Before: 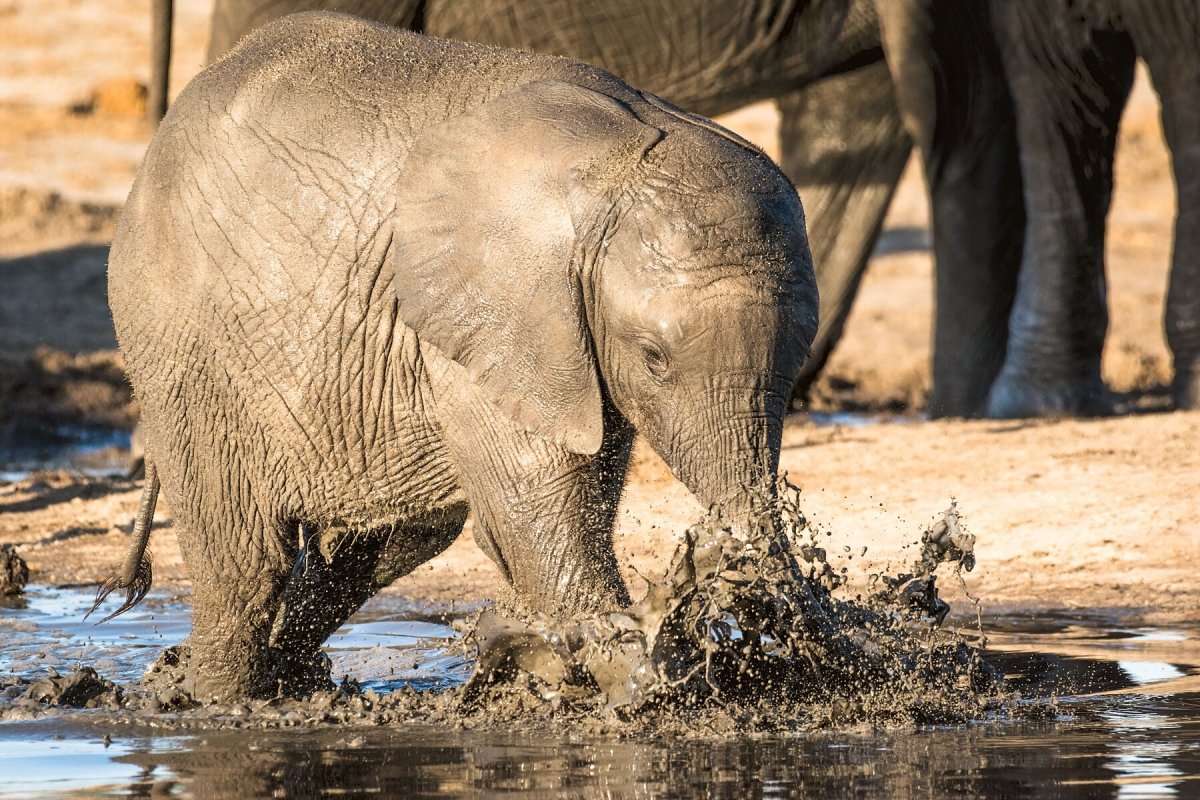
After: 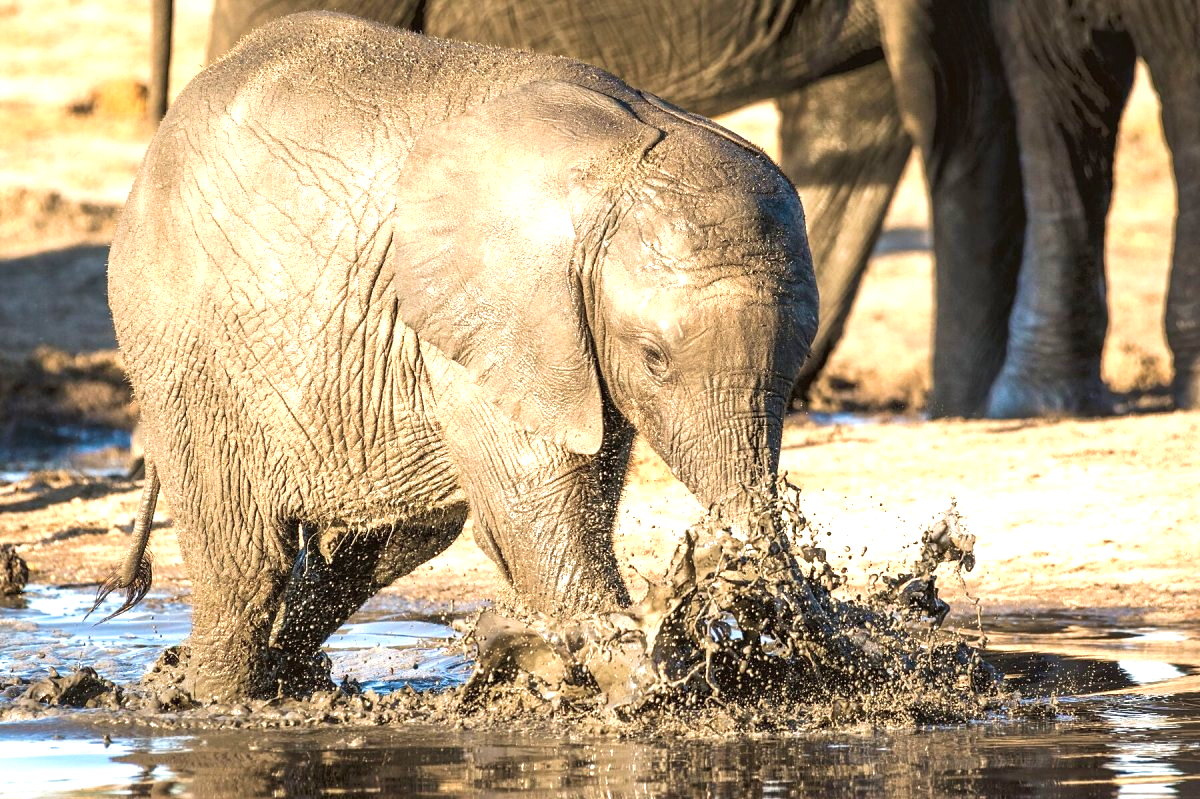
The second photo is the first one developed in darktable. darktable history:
velvia: on, module defaults
crop: bottom 0.052%
exposure: black level correction 0, exposure 0.692 EV, compensate highlight preservation false
